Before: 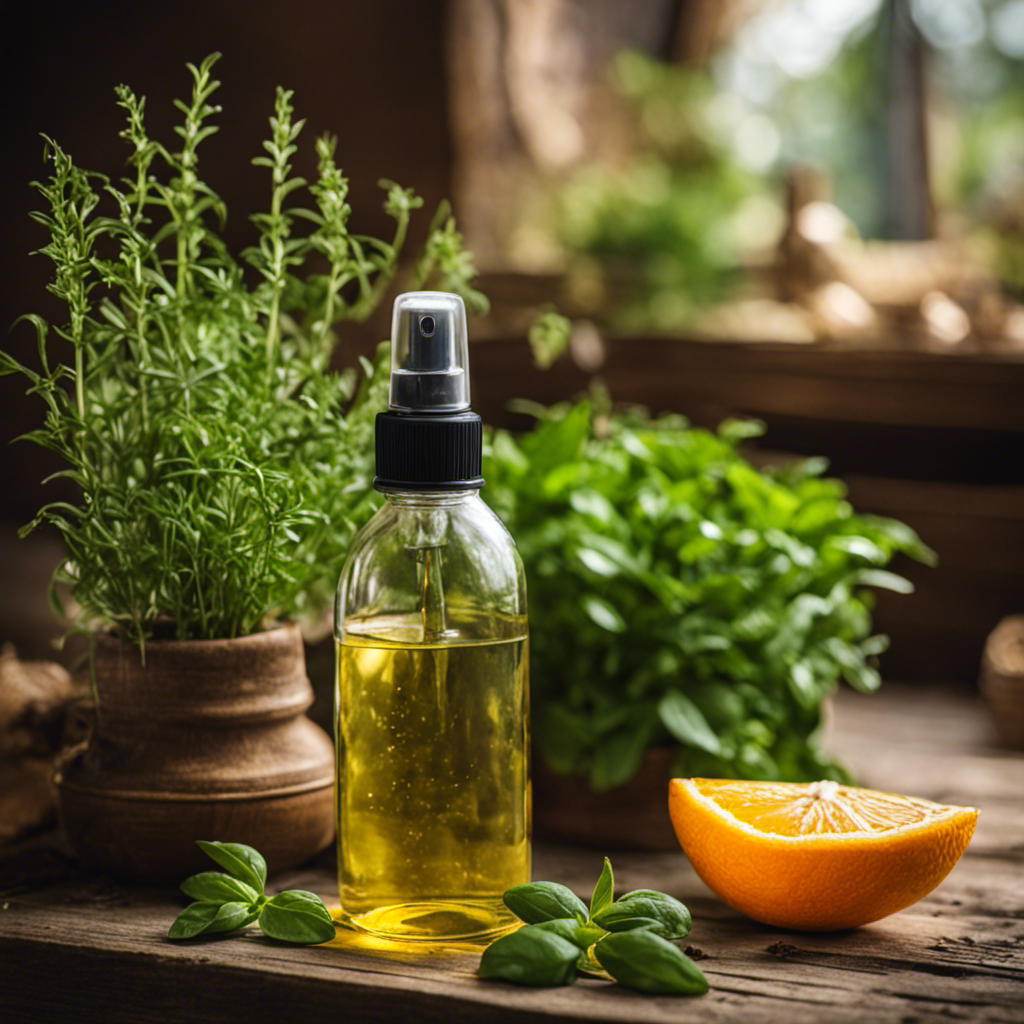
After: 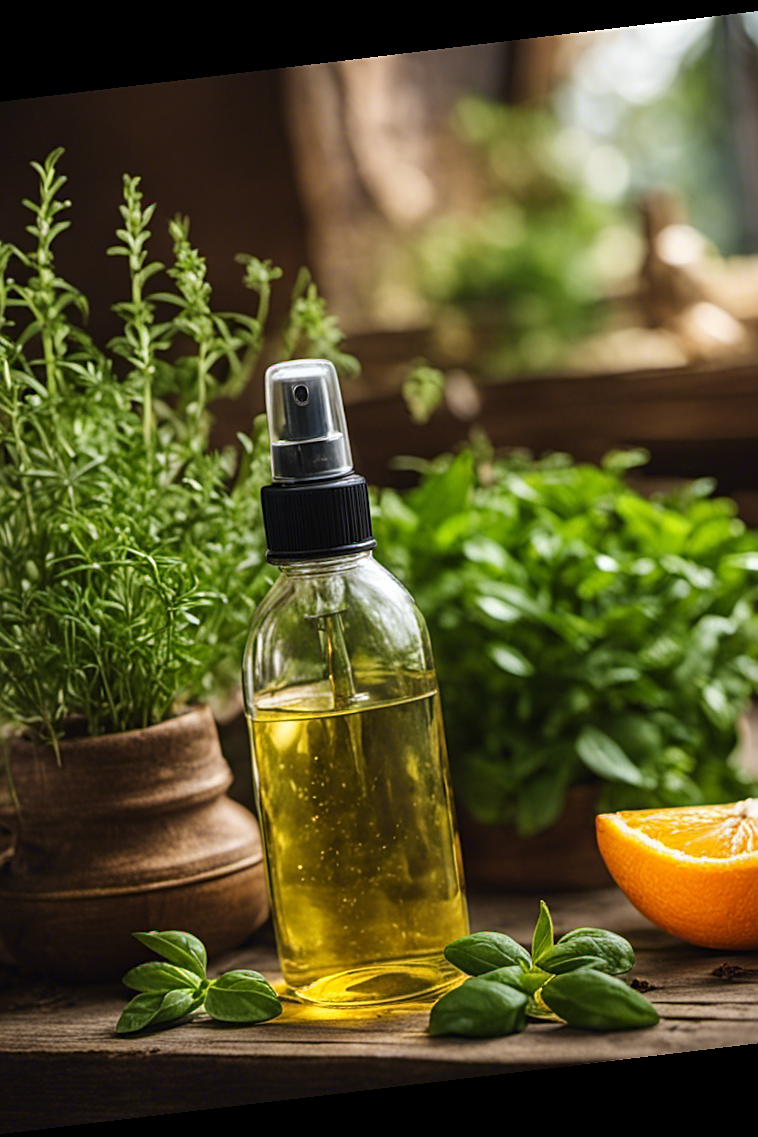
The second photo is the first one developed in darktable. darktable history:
crop and rotate: left 14.292%, right 19.041%
rotate and perspective: rotation -6.83°, automatic cropping off
sharpen: on, module defaults
